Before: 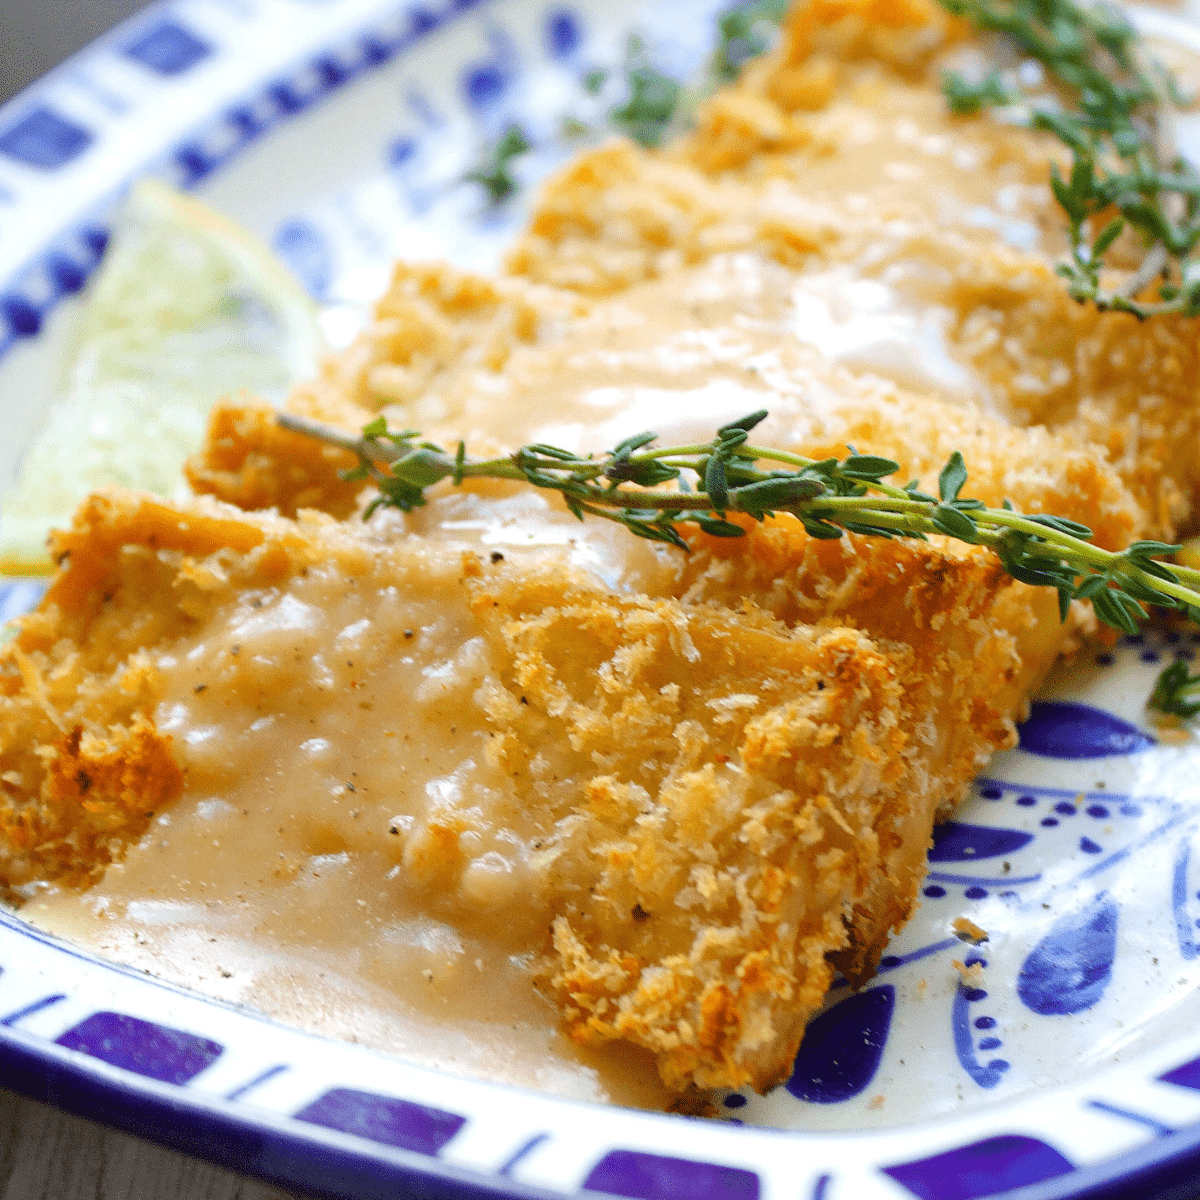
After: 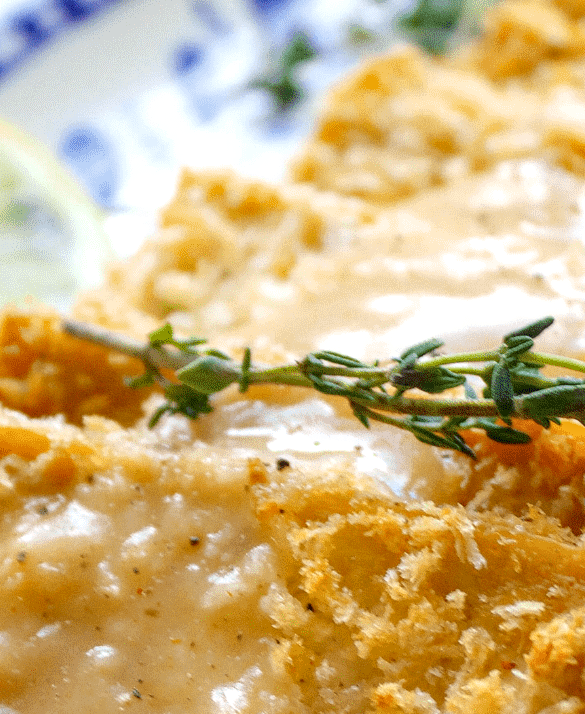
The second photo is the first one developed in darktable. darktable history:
crop: left 17.866%, top 7.794%, right 32.685%, bottom 32.453%
local contrast: detail 130%
